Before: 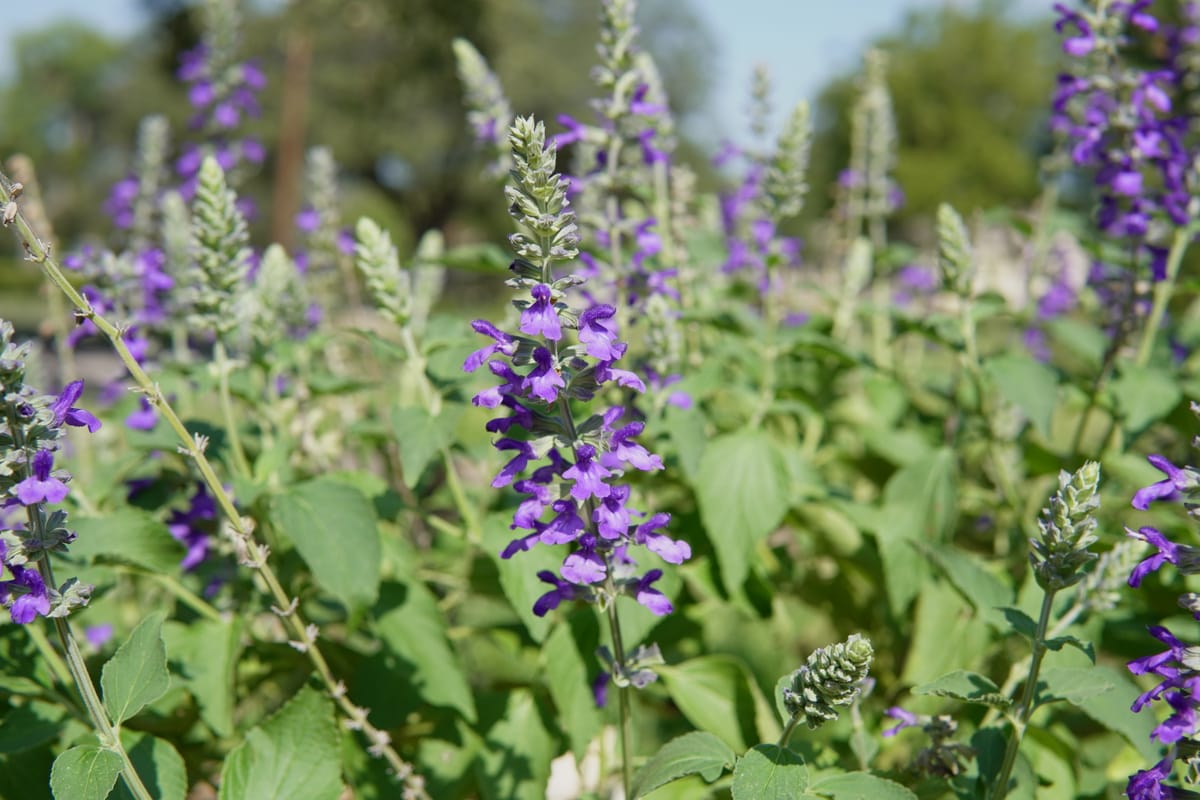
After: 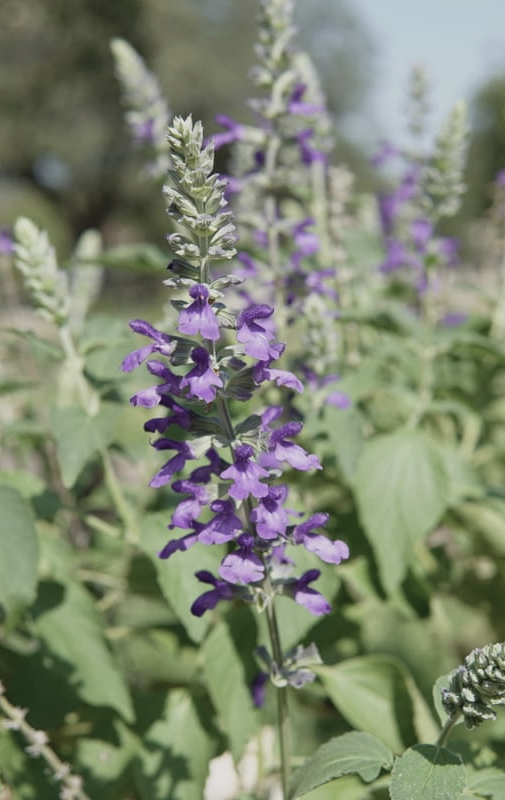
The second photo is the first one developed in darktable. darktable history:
contrast brightness saturation: contrast -0.052, saturation -0.395
crop: left 28.56%, right 29.28%
